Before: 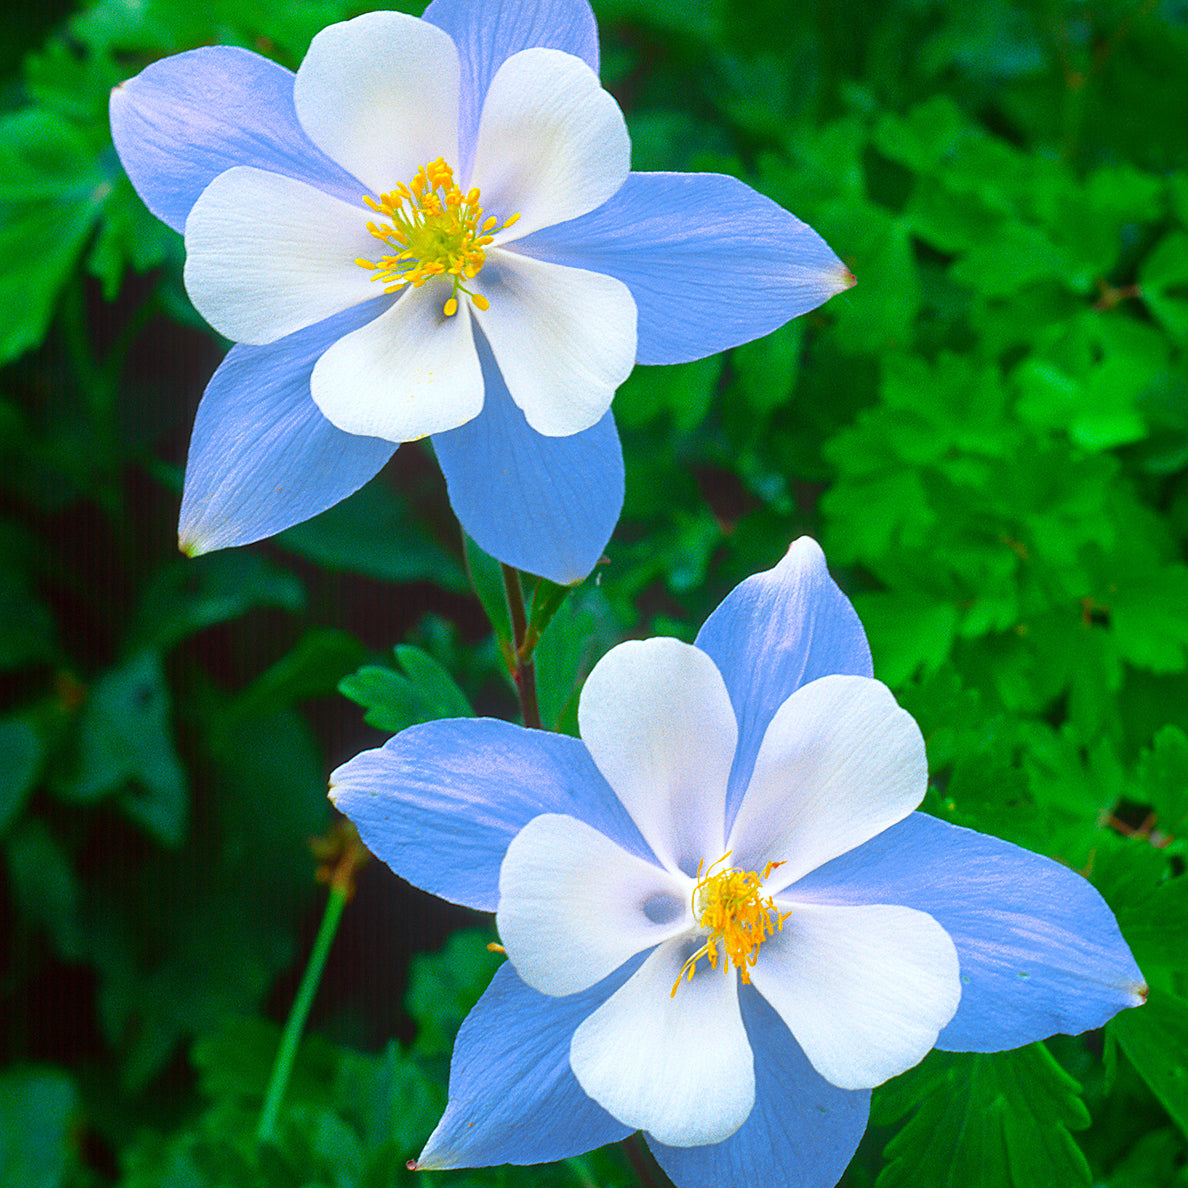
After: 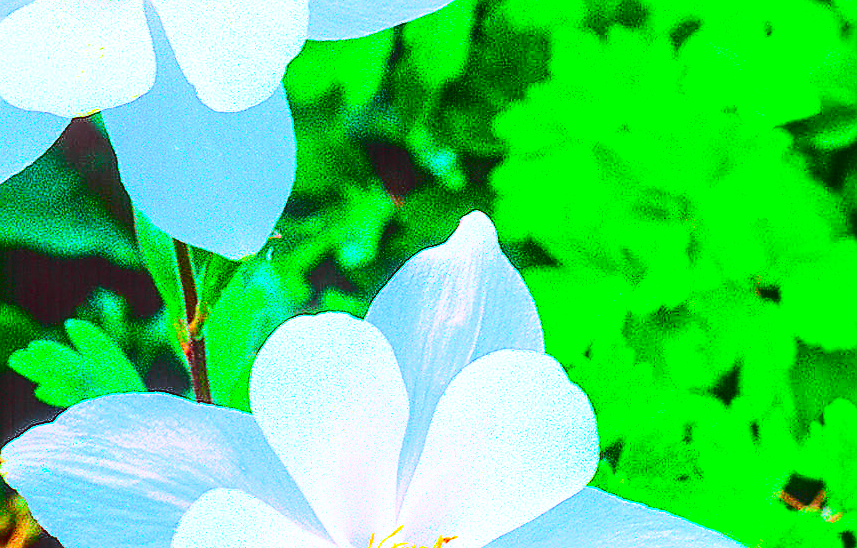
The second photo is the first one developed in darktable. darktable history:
crop and rotate: left 27.828%, top 27.399%, bottom 26.438%
contrast brightness saturation: contrast 0.232, brightness 0.108, saturation 0.288
tone curve: curves: ch0 [(0, 0.023) (0.103, 0.087) (0.295, 0.297) (0.445, 0.531) (0.553, 0.665) (0.735, 0.843) (0.994, 1)]; ch1 [(0, 0) (0.427, 0.346) (0.456, 0.426) (0.484, 0.483) (0.509, 0.514) (0.535, 0.56) (0.581, 0.632) (0.646, 0.715) (1, 1)]; ch2 [(0, 0) (0.369, 0.388) (0.449, 0.431) (0.501, 0.495) (0.533, 0.518) (0.572, 0.612) (0.677, 0.752) (1, 1)], color space Lab, independent channels, preserve colors none
shadows and highlights: shadows 11.05, white point adjustment 1.15, highlights -1.63, soften with gaussian
local contrast: on, module defaults
tone equalizer: -7 EV 0.148 EV, -6 EV 0.615 EV, -5 EV 1.16 EV, -4 EV 1.37 EV, -3 EV 1.13 EV, -2 EV 0.6 EV, -1 EV 0.162 EV, edges refinement/feathering 500, mask exposure compensation -1.57 EV, preserve details no
sharpen: radius 1.427, amount 1.237, threshold 0.642
